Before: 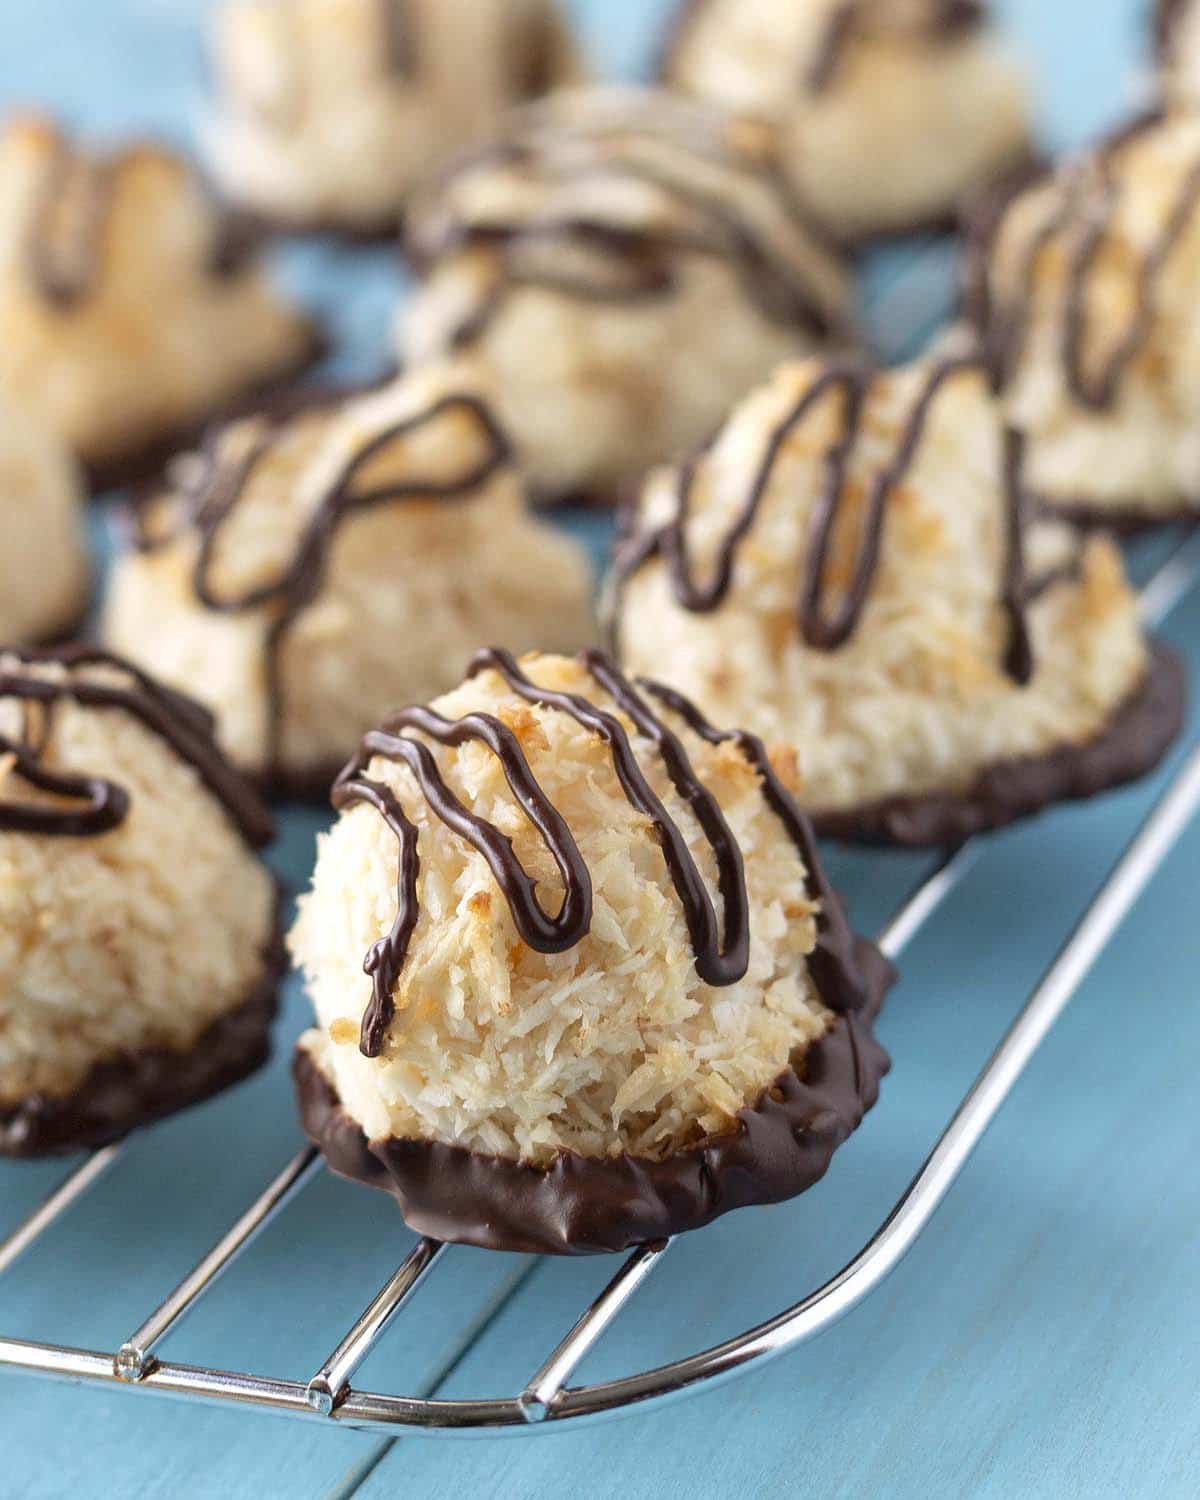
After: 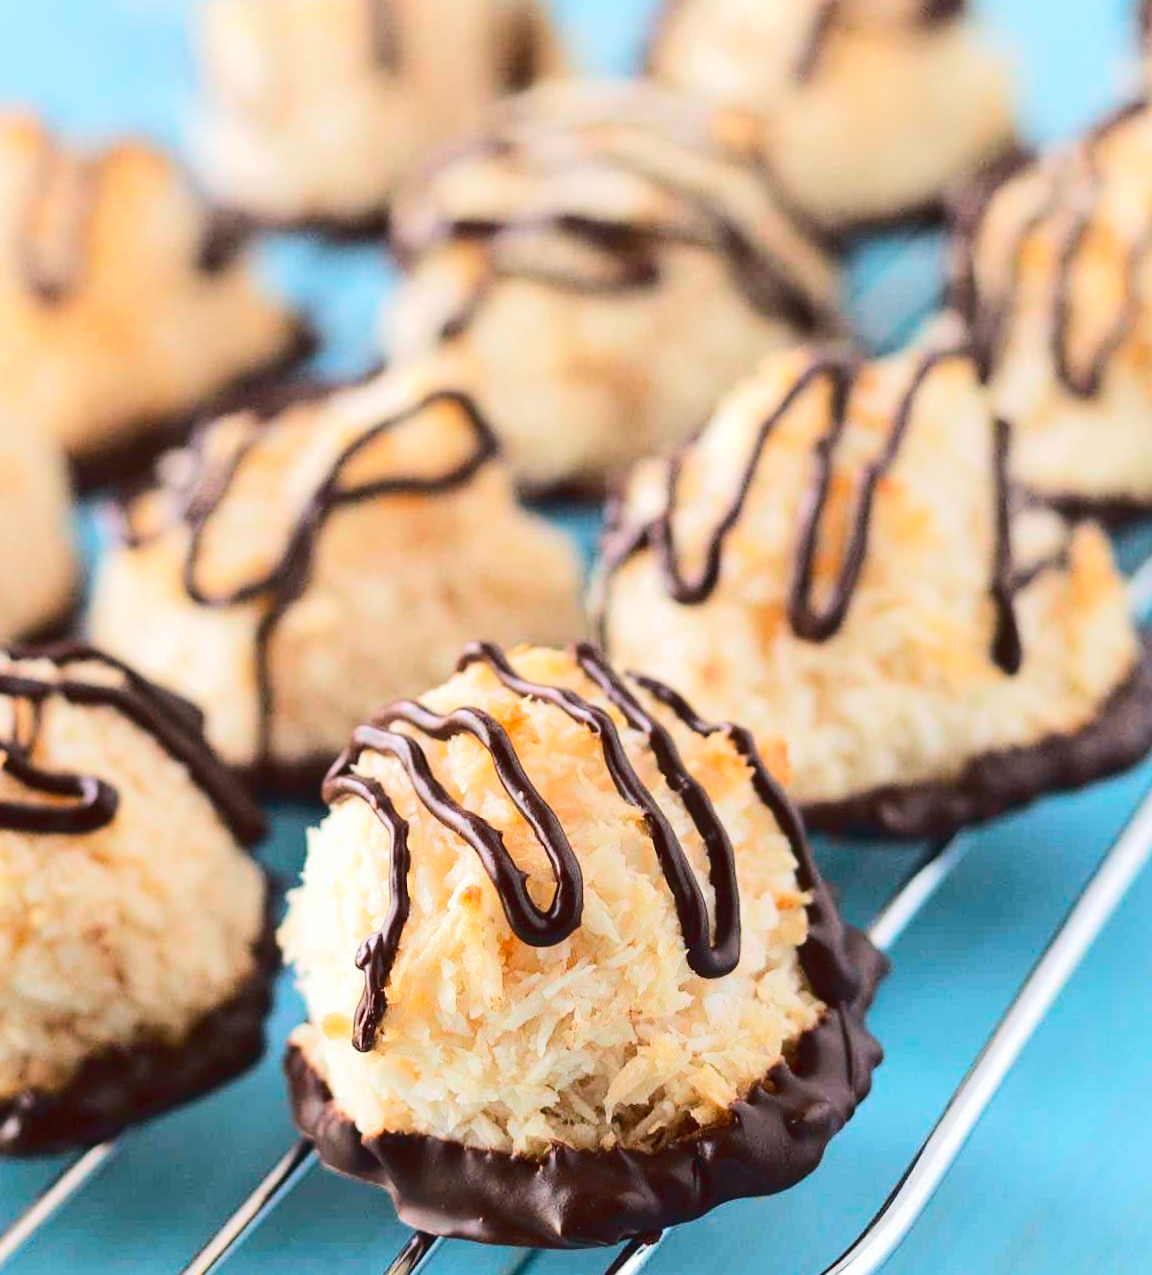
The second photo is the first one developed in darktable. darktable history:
tone curve: curves: ch0 [(0, 0) (0.003, 0.061) (0.011, 0.065) (0.025, 0.066) (0.044, 0.077) (0.069, 0.092) (0.1, 0.106) (0.136, 0.125) (0.177, 0.16) (0.224, 0.206) (0.277, 0.272) (0.335, 0.356) (0.399, 0.472) (0.468, 0.59) (0.543, 0.686) (0.623, 0.766) (0.709, 0.832) (0.801, 0.886) (0.898, 0.929) (1, 1)], color space Lab, linked channels, preserve colors none
crop and rotate: angle 0.45°, left 0.403%, right 2.604%, bottom 14.103%
